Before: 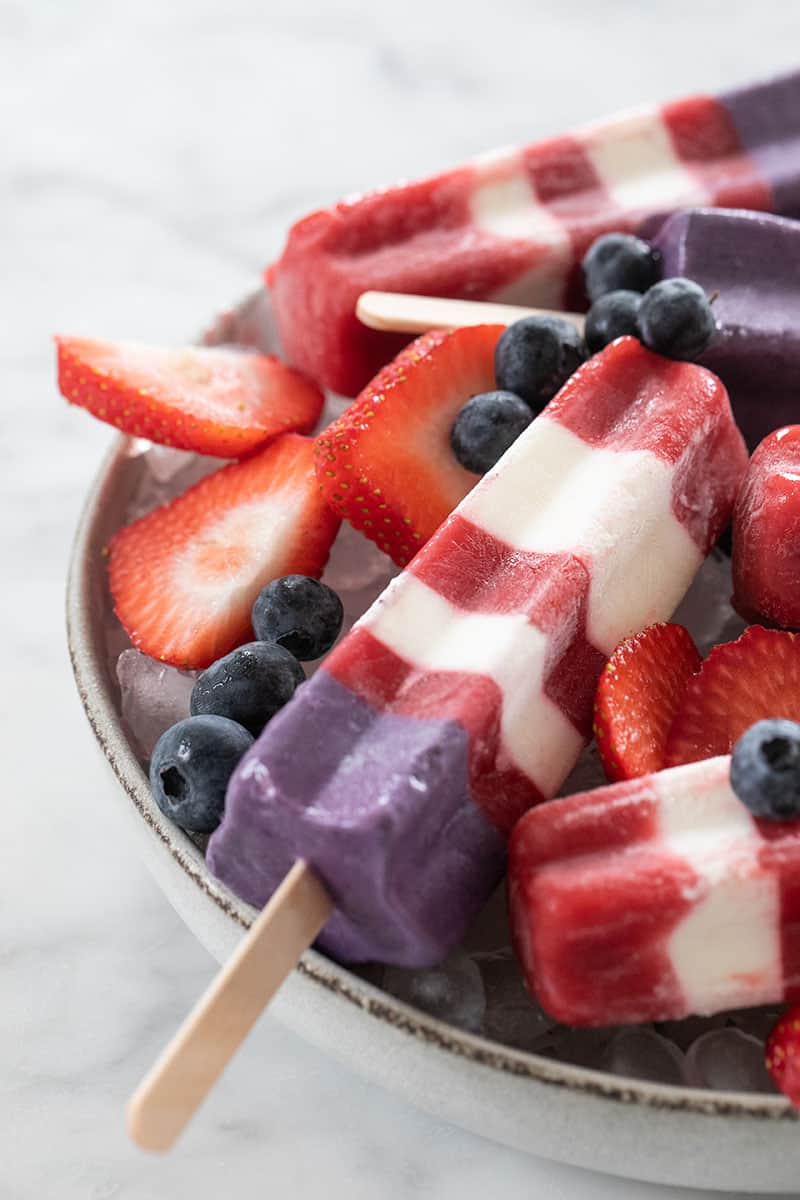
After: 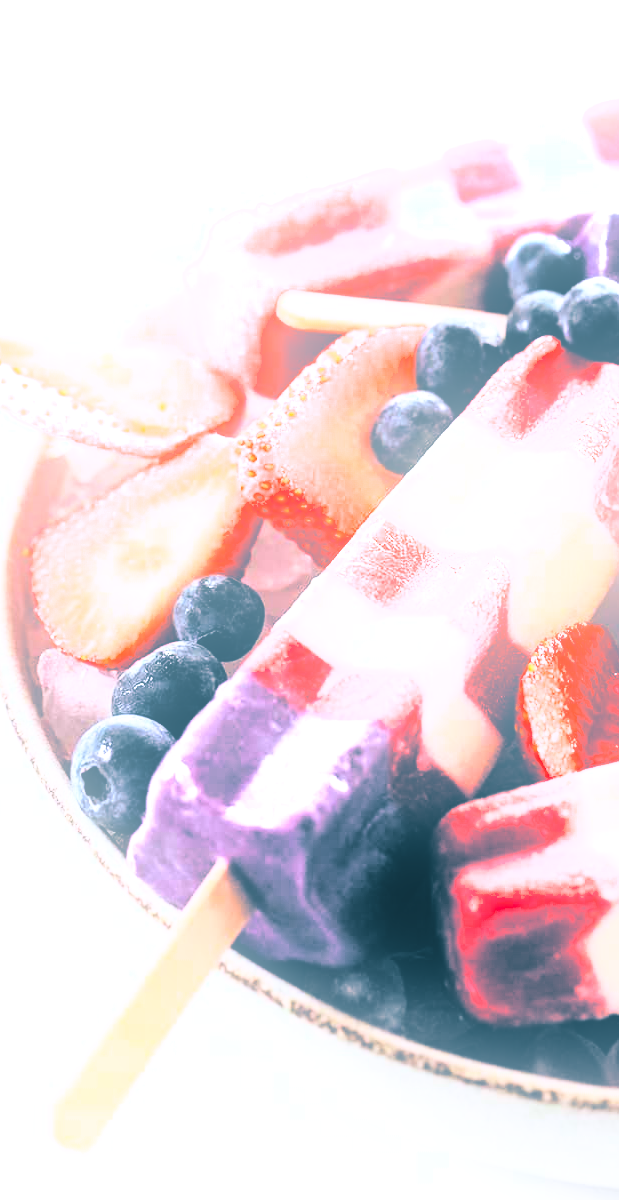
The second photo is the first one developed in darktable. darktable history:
white balance: red 0.984, blue 1.059
crop: left 9.88%, right 12.664%
graduated density: density 2.02 EV, hardness 44%, rotation 0.374°, offset 8.21, hue 208.8°, saturation 97%
contrast brightness saturation: contrast 0.16, saturation 0.32
rgb curve: curves: ch0 [(0, 0) (0.21, 0.15) (0.24, 0.21) (0.5, 0.75) (0.75, 0.96) (0.89, 0.99) (1, 1)]; ch1 [(0, 0.02) (0.21, 0.13) (0.25, 0.2) (0.5, 0.67) (0.75, 0.9) (0.89, 0.97) (1, 1)]; ch2 [(0, 0.02) (0.21, 0.13) (0.25, 0.2) (0.5, 0.67) (0.75, 0.9) (0.89, 0.97) (1, 1)], compensate middle gray true
split-toning: shadows › hue 212.4°, balance -70
bloom: threshold 82.5%, strength 16.25%
